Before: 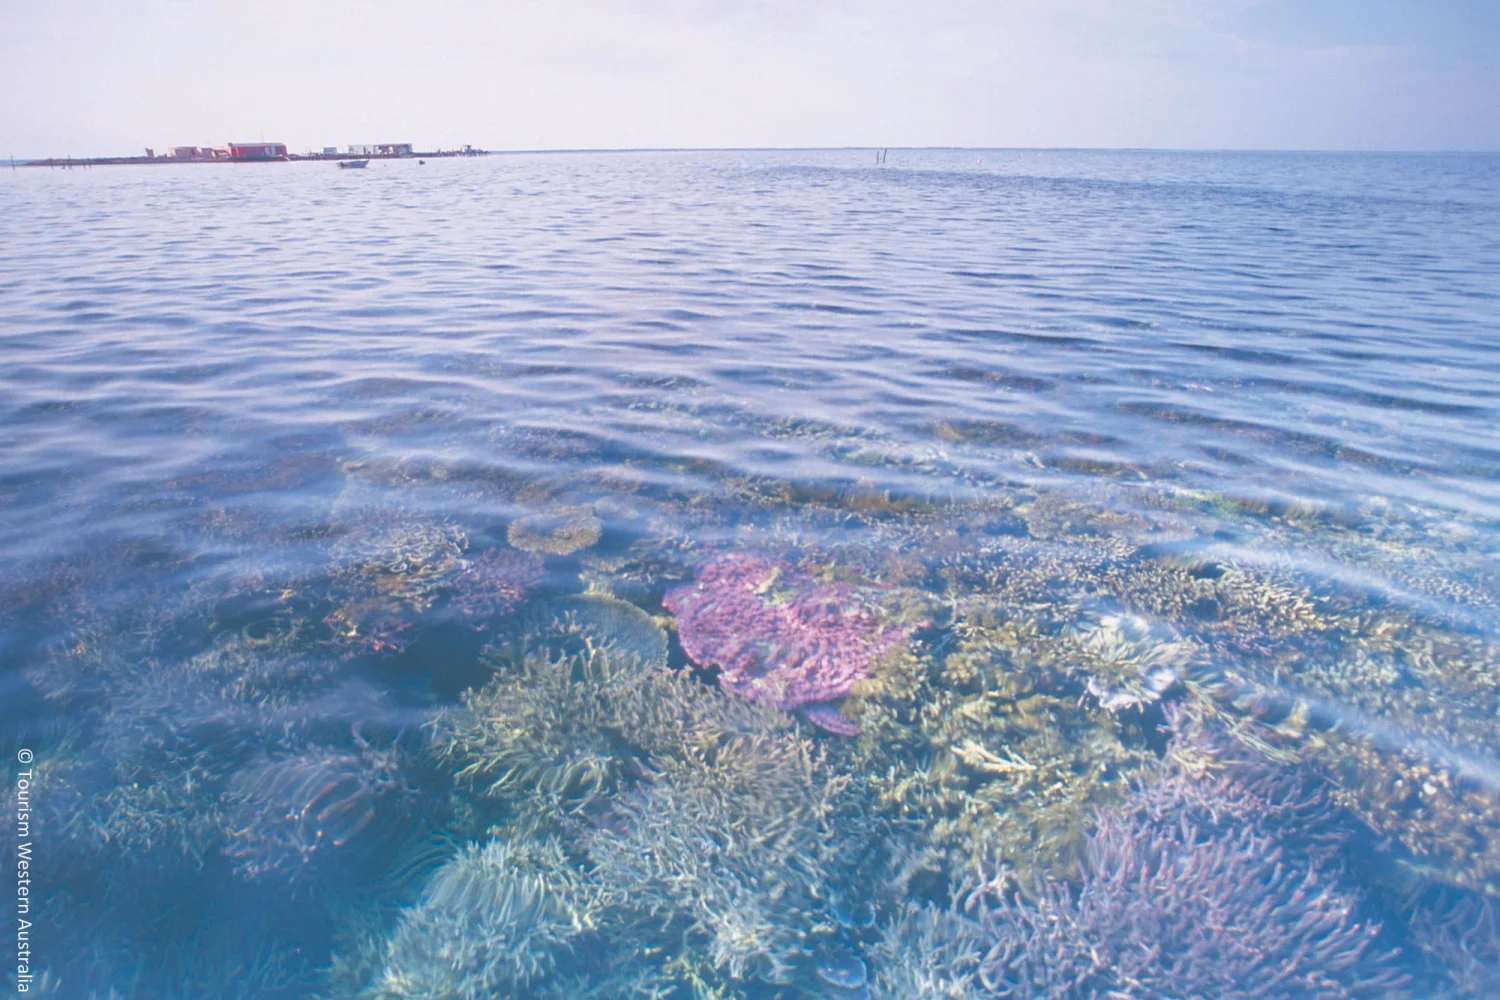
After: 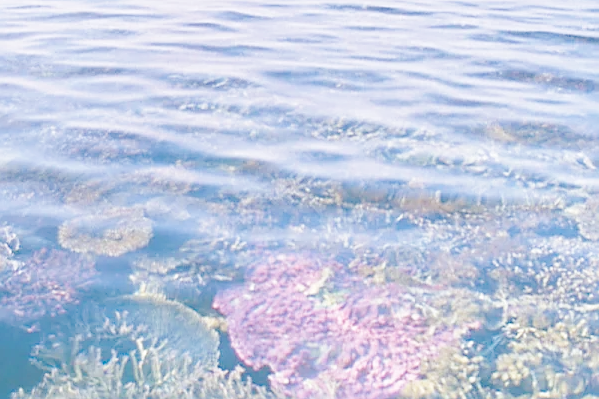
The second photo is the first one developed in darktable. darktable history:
base curve: curves: ch0 [(0, 0.007) (0.028, 0.063) (0.121, 0.311) (0.46, 0.743) (0.859, 0.957) (1, 1)], preserve colors none
crop: left 30%, top 30%, right 30%, bottom 30%
sharpen: on, module defaults
